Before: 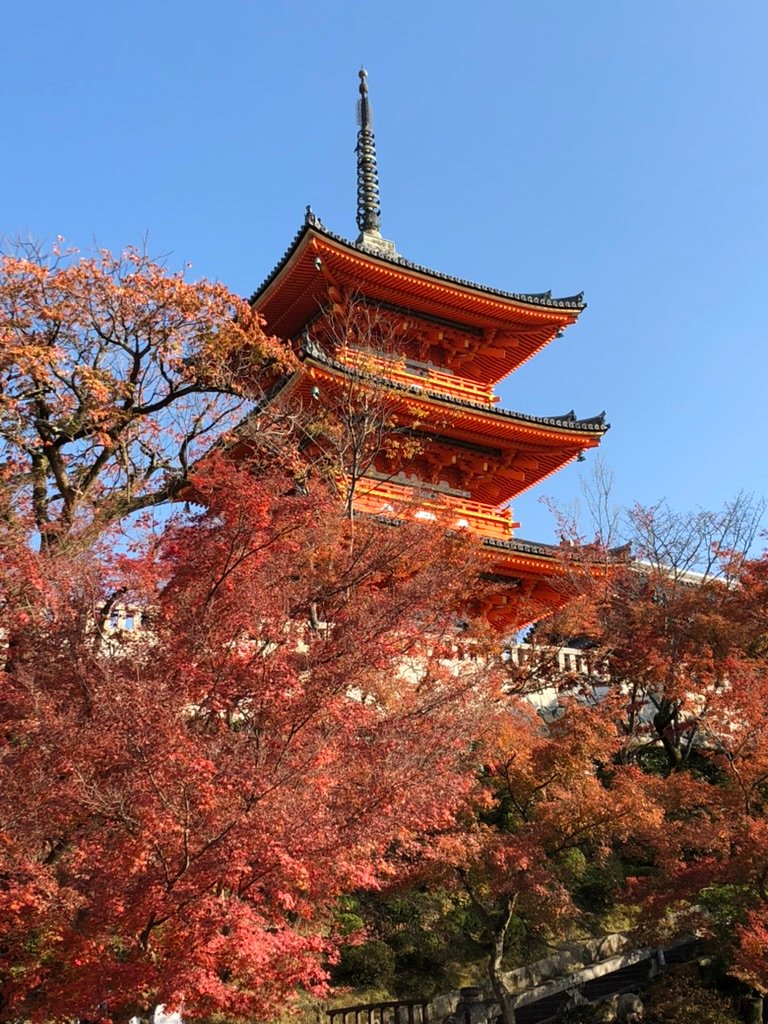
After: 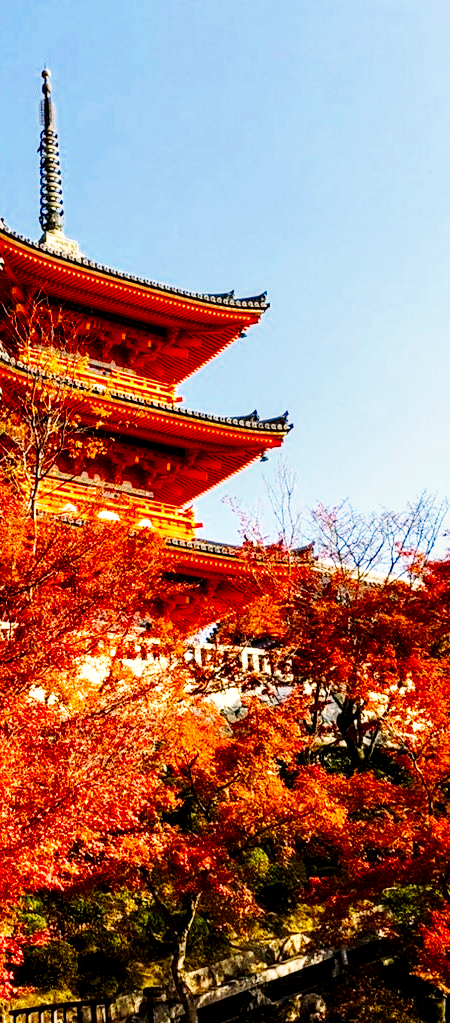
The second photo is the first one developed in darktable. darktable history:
exposure: black level correction -0.001, exposure 0.08 EV, compensate highlight preservation false
crop: left 41.313%
color correction: highlights a* 3.56, highlights b* 5.14
haze removal: compatibility mode true, adaptive false
base curve: curves: ch0 [(0, 0) (0, 0) (0.002, 0.001) (0.008, 0.003) (0.019, 0.011) (0.037, 0.037) (0.064, 0.11) (0.102, 0.232) (0.152, 0.379) (0.216, 0.524) (0.296, 0.665) (0.394, 0.789) (0.512, 0.881) (0.651, 0.945) (0.813, 0.986) (1, 1)], preserve colors none
local contrast: highlights 29%, shadows 75%, midtone range 0.747
color balance rgb: power › chroma 0.659%, power › hue 60°, linear chroma grading › global chroma 0.3%, perceptual saturation grading › global saturation 17.46%, global vibrance -1.748%, saturation formula JzAzBz (2021)
